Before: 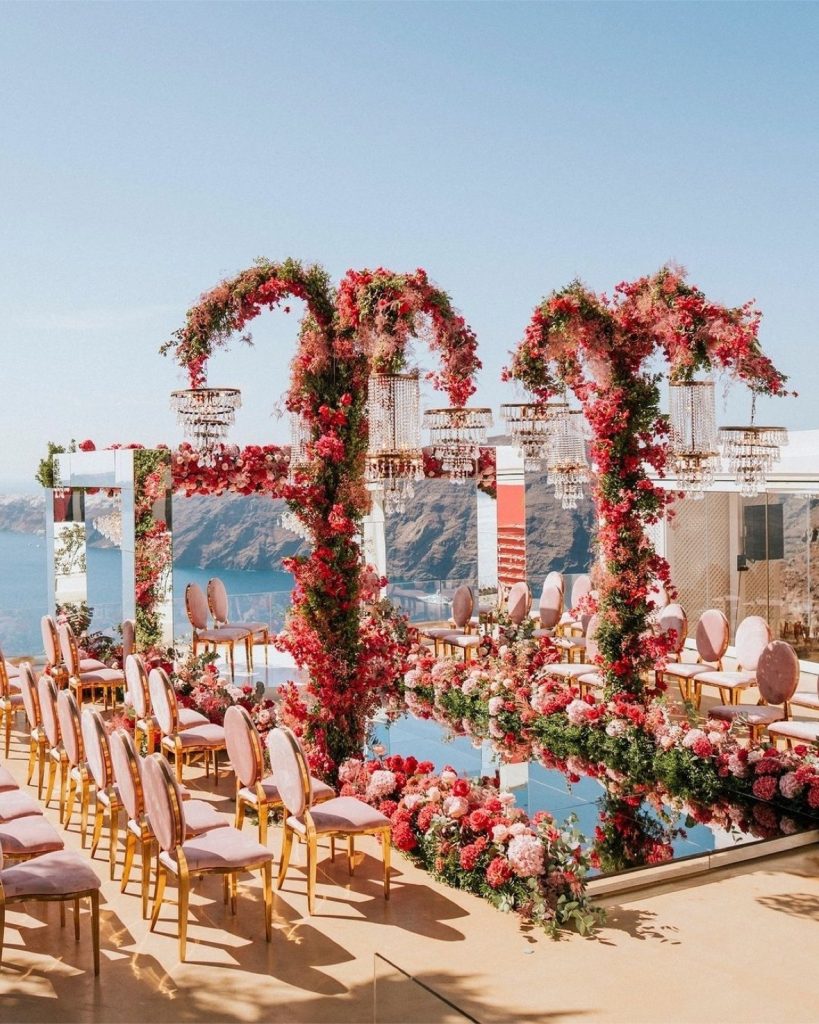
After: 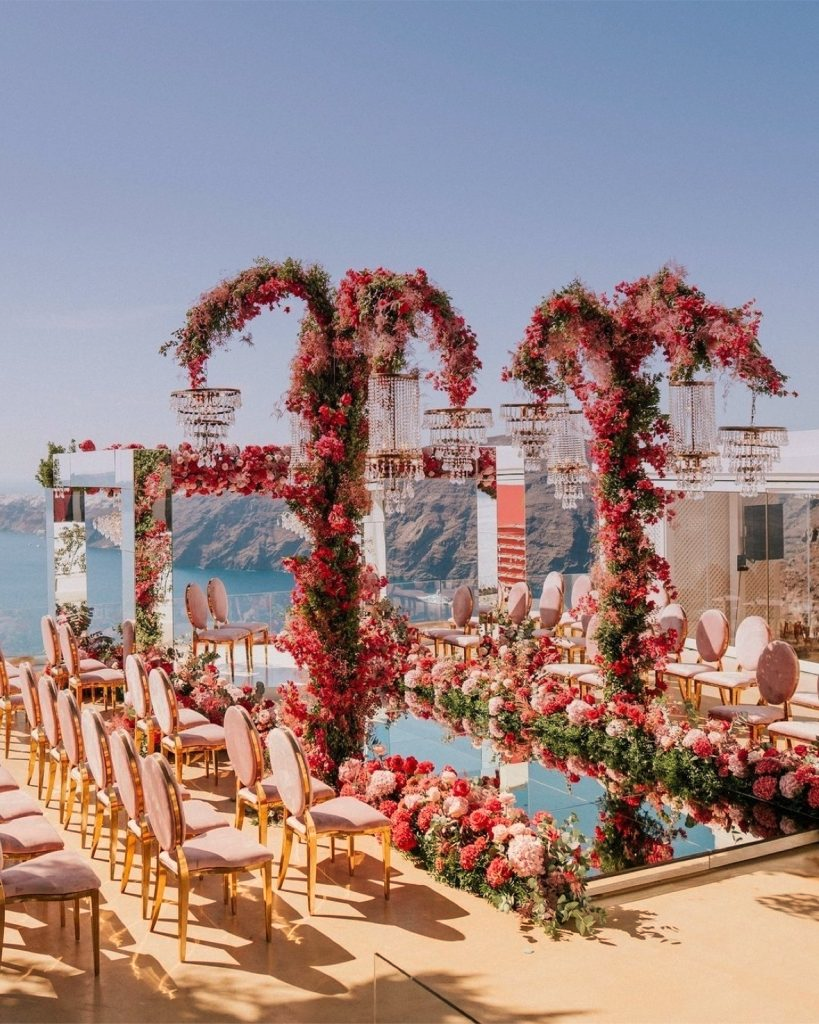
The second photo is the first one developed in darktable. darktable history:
graduated density: hue 238.83°, saturation 50%
white balance: red 1.045, blue 0.932
